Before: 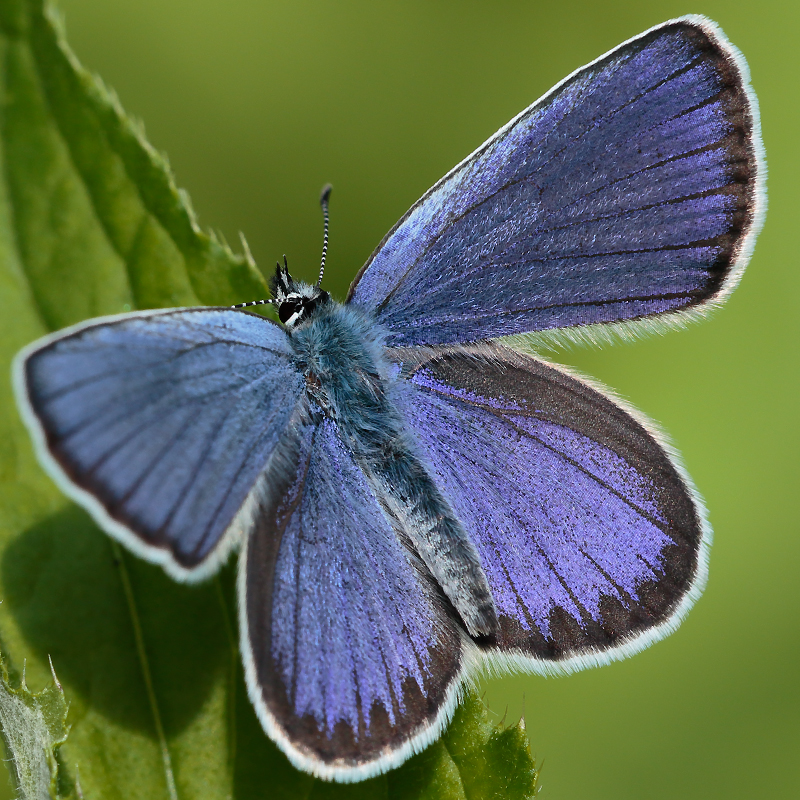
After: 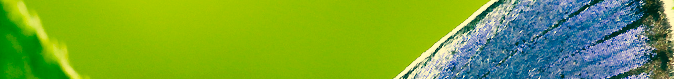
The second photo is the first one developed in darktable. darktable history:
crop and rotate: left 9.644%, top 9.491%, right 6.021%, bottom 80.509%
base curve: curves: ch0 [(0, 0.003) (0.001, 0.002) (0.006, 0.004) (0.02, 0.022) (0.048, 0.086) (0.094, 0.234) (0.162, 0.431) (0.258, 0.629) (0.385, 0.8) (0.548, 0.918) (0.751, 0.988) (1, 1)], preserve colors none
color correction: highlights a* 1.83, highlights b* 34.02, shadows a* -36.68, shadows b* -5.48
